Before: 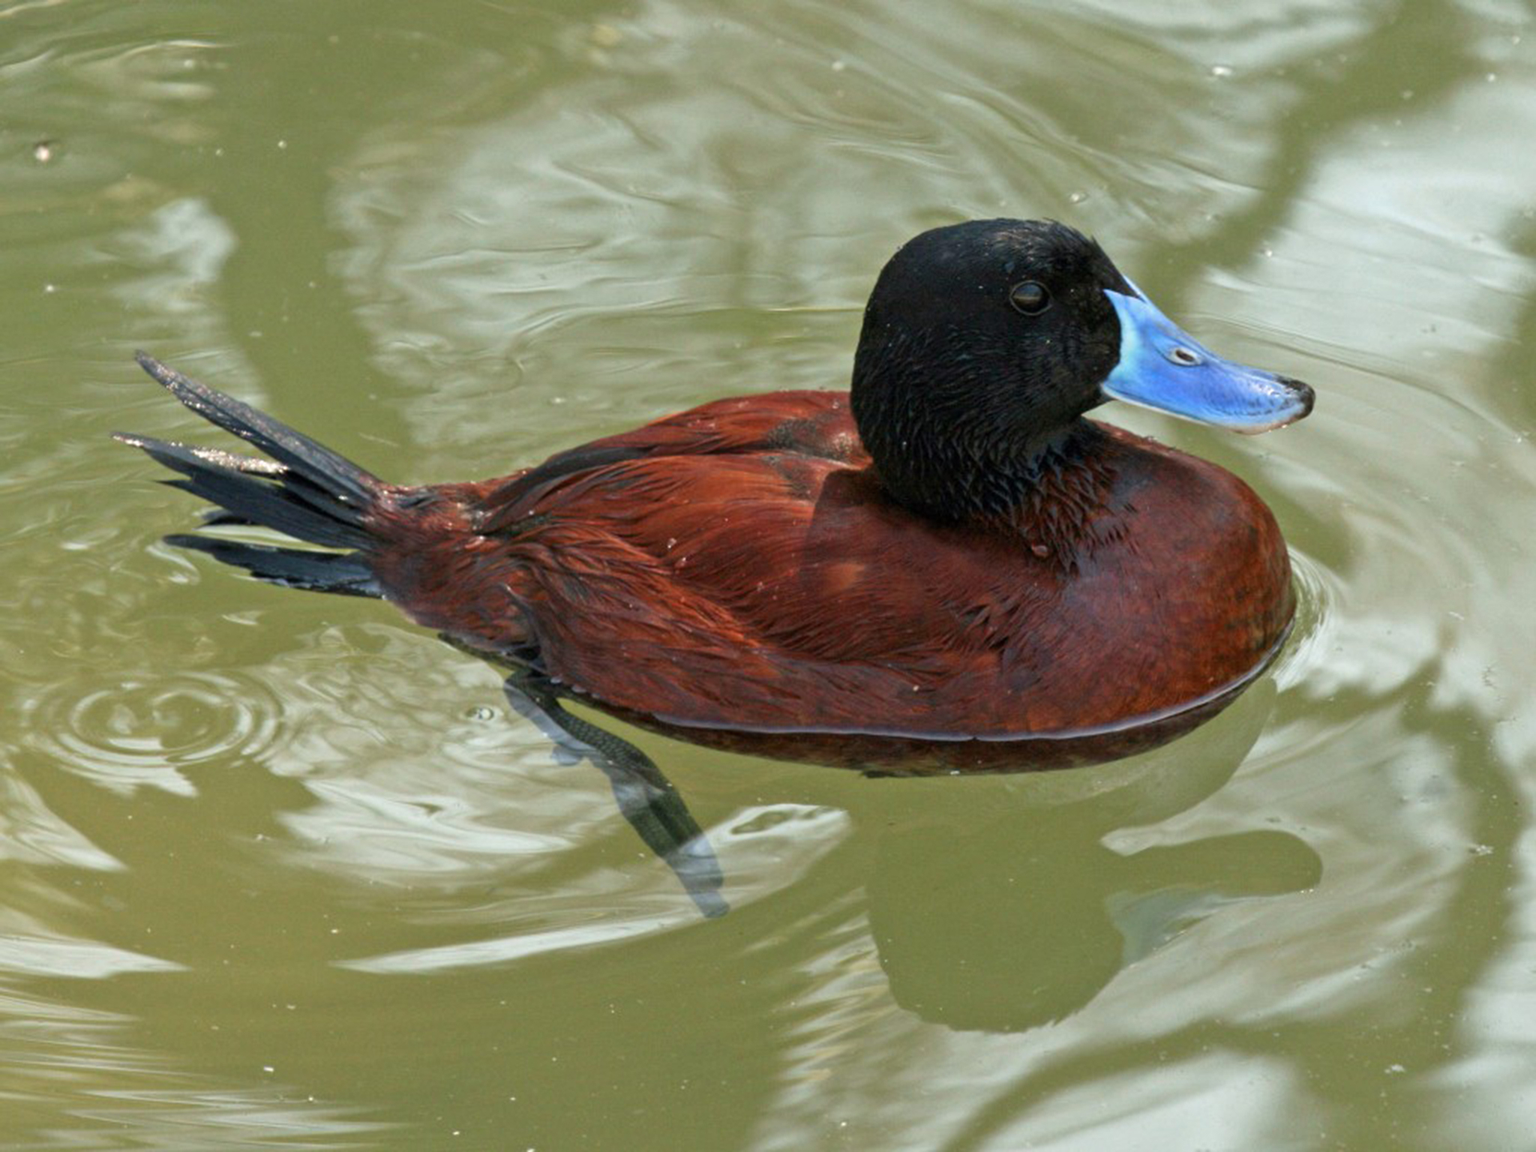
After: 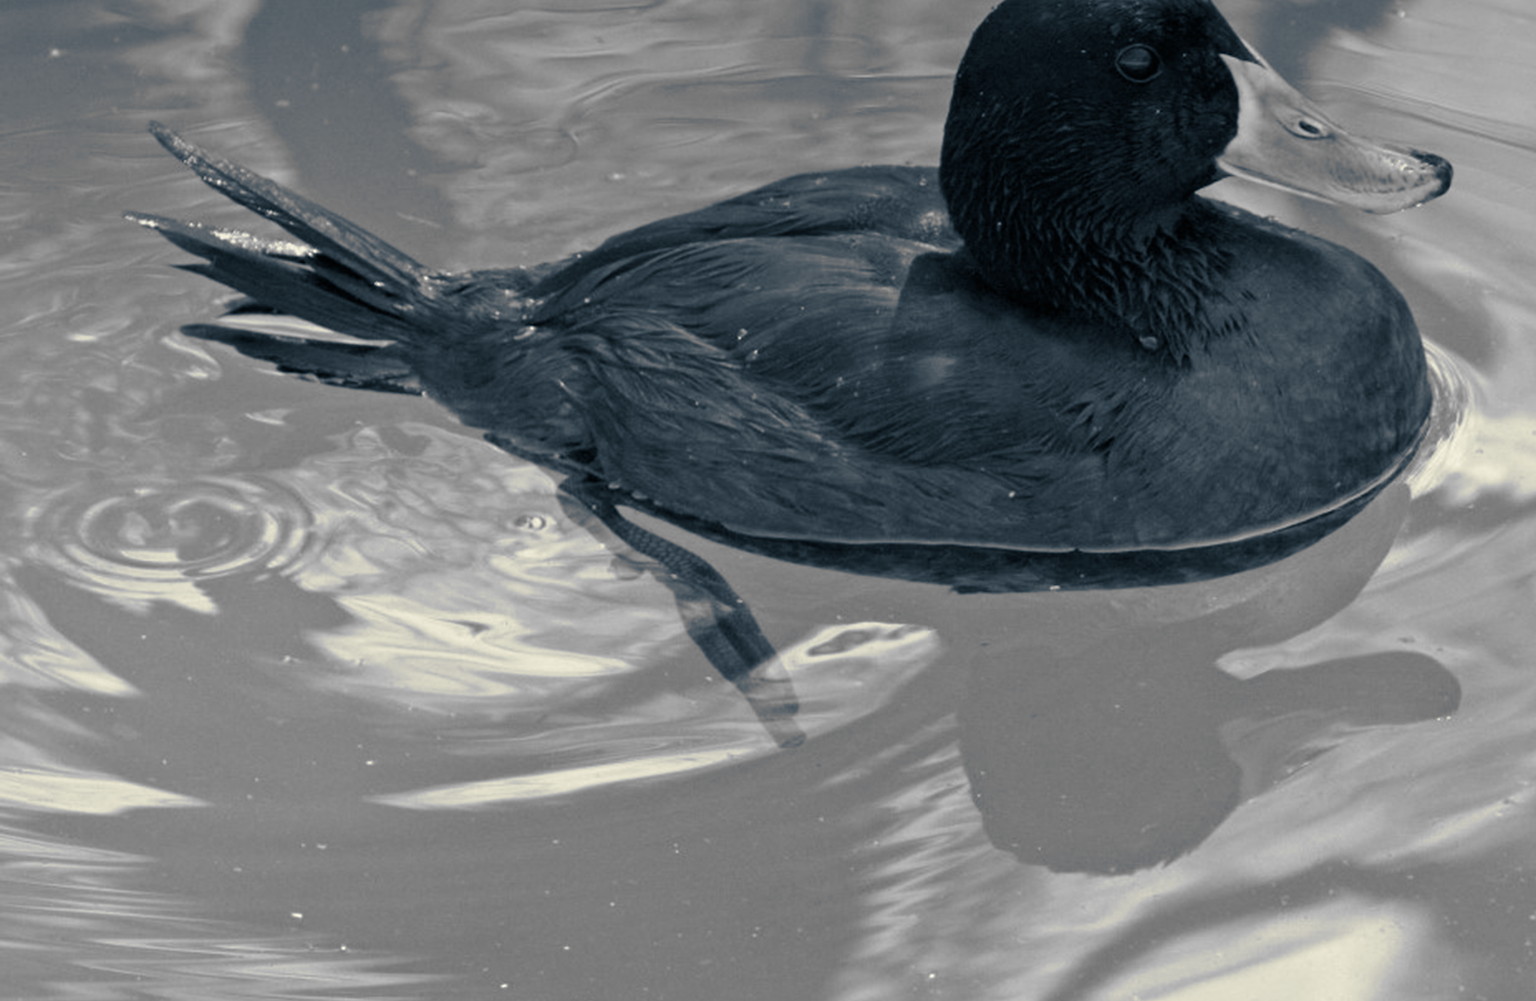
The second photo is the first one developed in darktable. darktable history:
graduated density: density 2.02 EV, hardness 44%, rotation 0.374°, offset 8.21, hue 208.8°, saturation 97%
crop: top 20.916%, right 9.437%, bottom 0.316%
split-toning: shadows › hue 216°, shadows › saturation 1, highlights › hue 57.6°, balance -33.4
monochrome: on, module defaults
